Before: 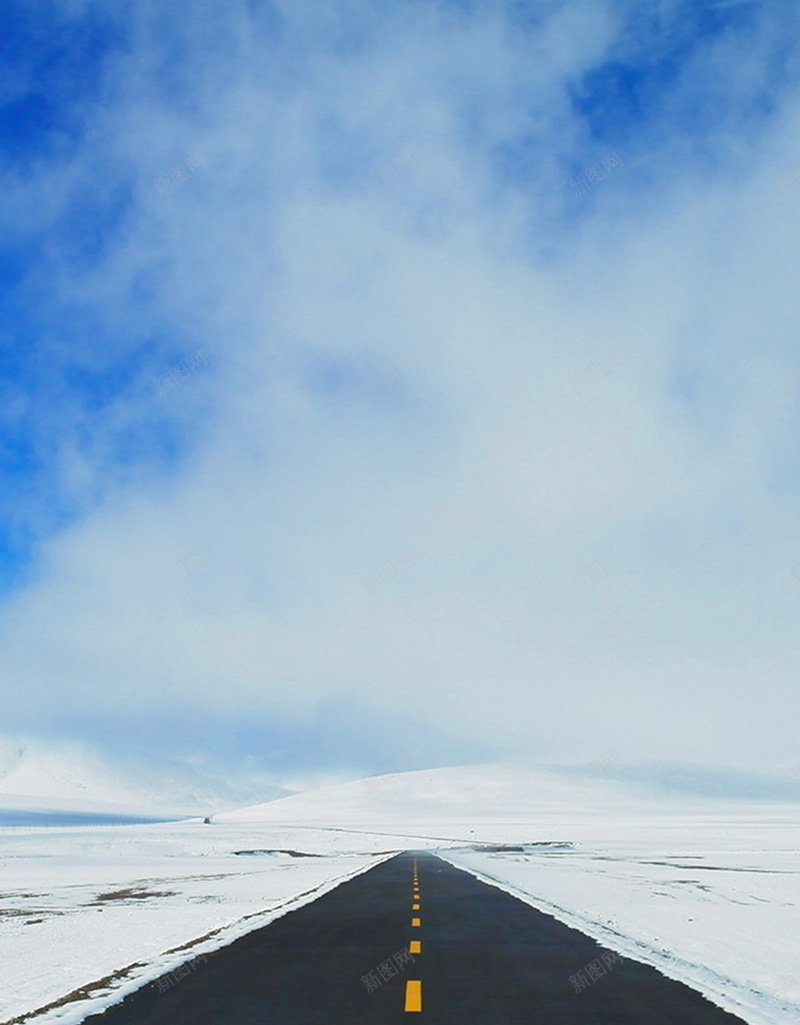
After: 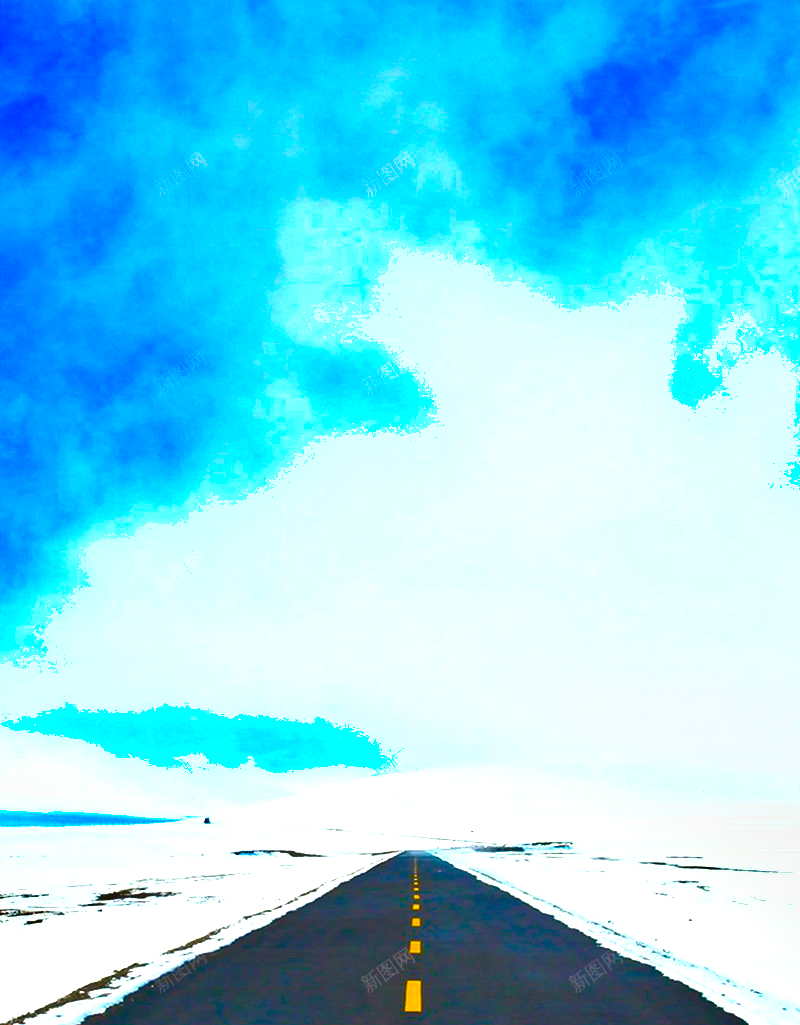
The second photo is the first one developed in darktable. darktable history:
color correction: highlights a* 0.816, highlights b* 2.78, saturation 1.1
color balance rgb: linear chroma grading › global chroma 25%, perceptual saturation grading › global saturation 40%, perceptual brilliance grading › global brilliance 30%, global vibrance 40%
shadows and highlights: shadows 22.7, highlights -48.71, soften with gaussian
